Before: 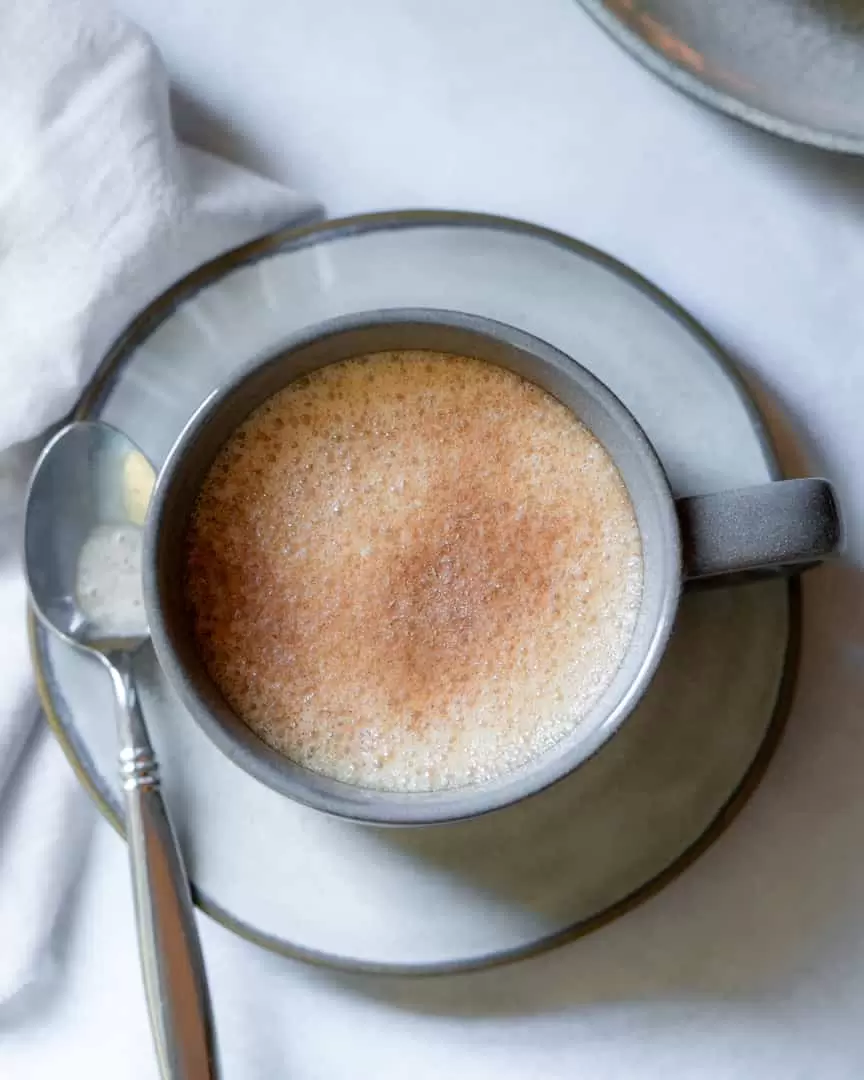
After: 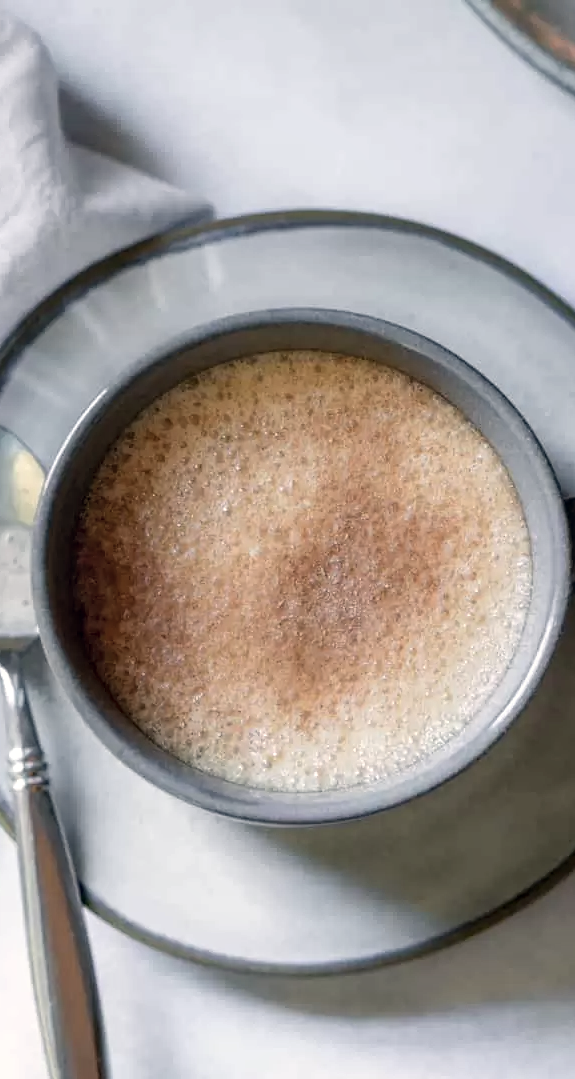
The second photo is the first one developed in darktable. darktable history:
crop and rotate: left 12.856%, right 20.509%
color correction: highlights a* 2.88, highlights b* 5.02, shadows a* -2.53, shadows b* -4.86, saturation 0.811
local contrast: on, module defaults
tone equalizer: on, module defaults
